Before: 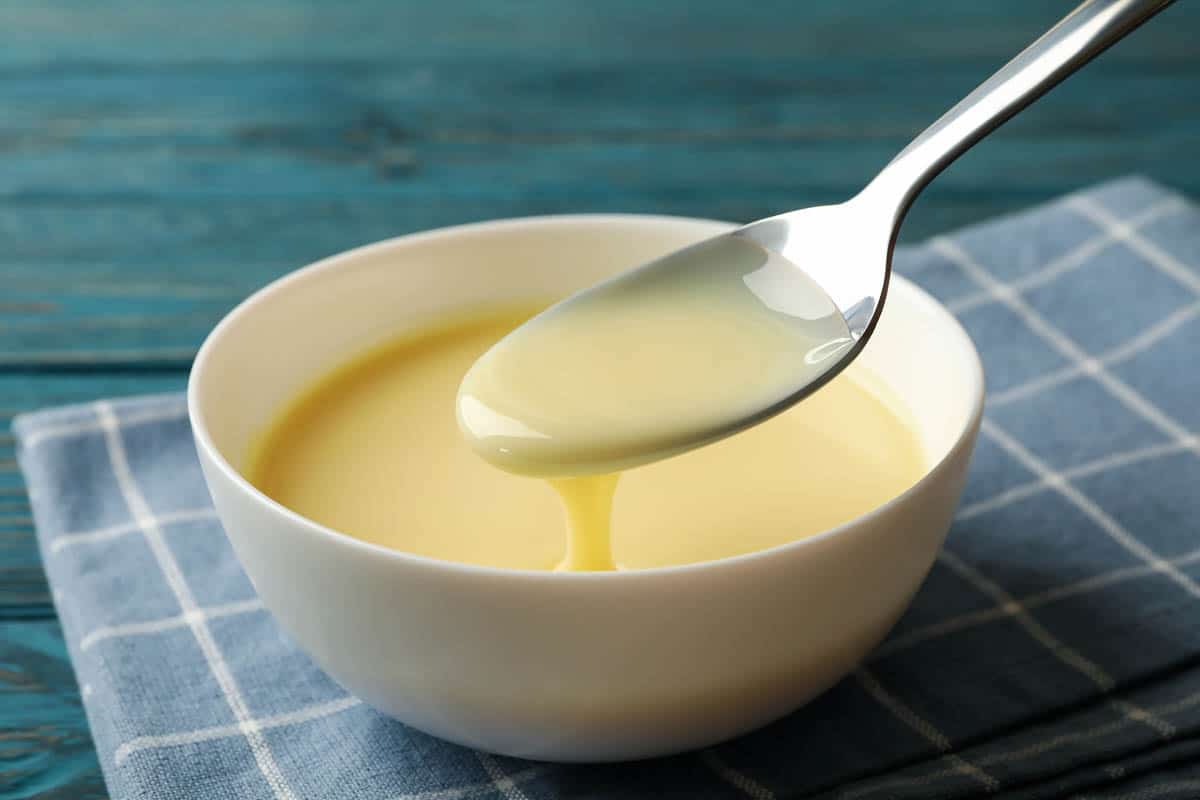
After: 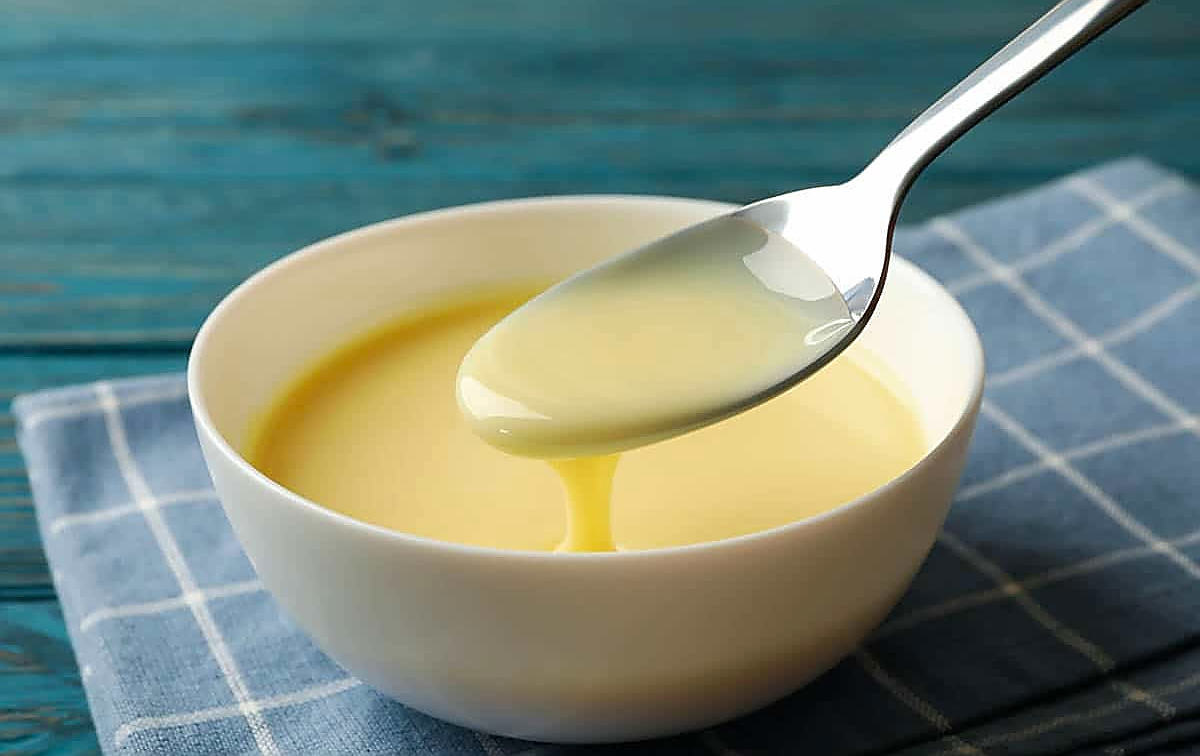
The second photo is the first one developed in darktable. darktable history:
crop and rotate: top 2.479%, bottom 3.018%
contrast brightness saturation: saturation 0.13
sharpen: radius 1.4, amount 1.25, threshold 0.7
